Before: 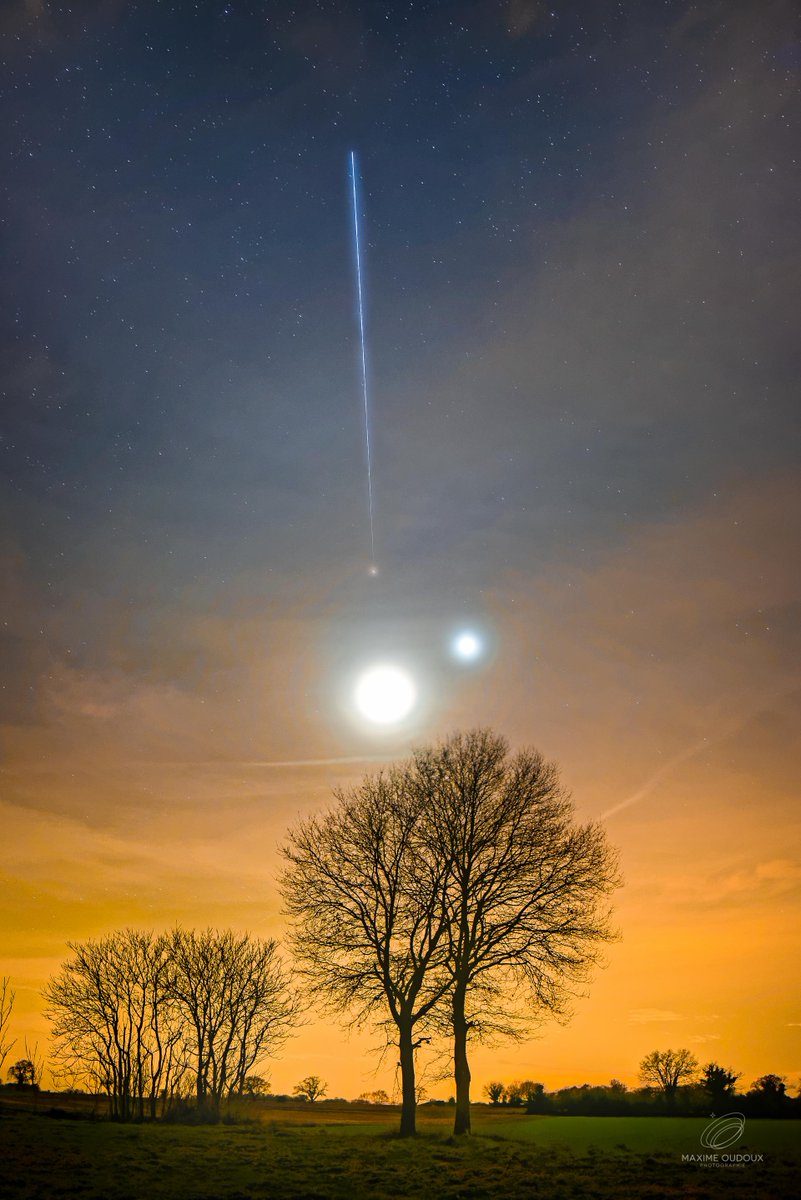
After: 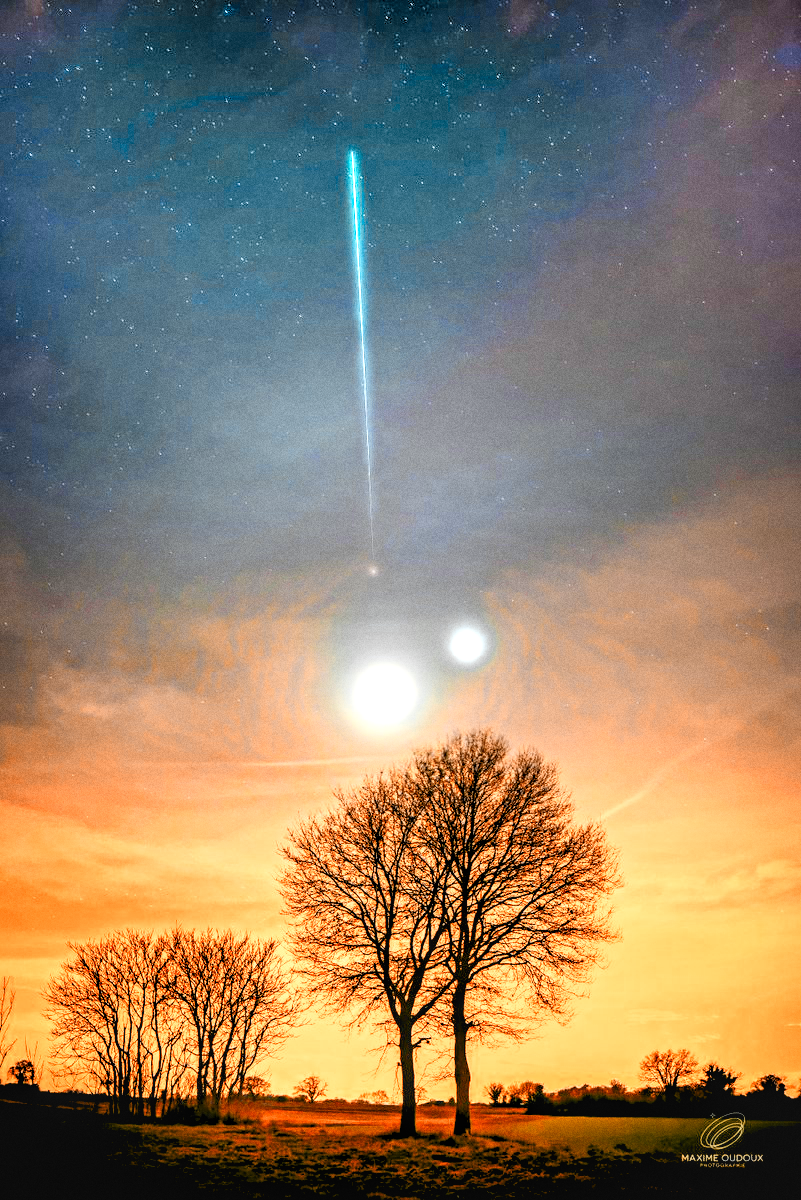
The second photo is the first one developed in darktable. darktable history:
filmic rgb: hardness 4.17
levels: black 3.83%, white 90.64%, levels [0.044, 0.416, 0.908]
color zones: curves: ch0 [(0.009, 0.528) (0.136, 0.6) (0.255, 0.586) (0.39, 0.528) (0.522, 0.584) (0.686, 0.736) (0.849, 0.561)]; ch1 [(0.045, 0.781) (0.14, 0.416) (0.257, 0.695) (0.442, 0.032) (0.738, 0.338) (0.818, 0.632) (0.891, 0.741) (1, 0.704)]; ch2 [(0, 0.667) (0.141, 0.52) (0.26, 0.37) (0.474, 0.432) (0.743, 0.286)]
grain: coarseness 0.47 ISO
local contrast: on, module defaults
contrast brightness saturation: contrast 0.16, saturation 0.32
shadows and highlights: highlights color adjustment 0%, low approximation 0.01, soften with gaussian
